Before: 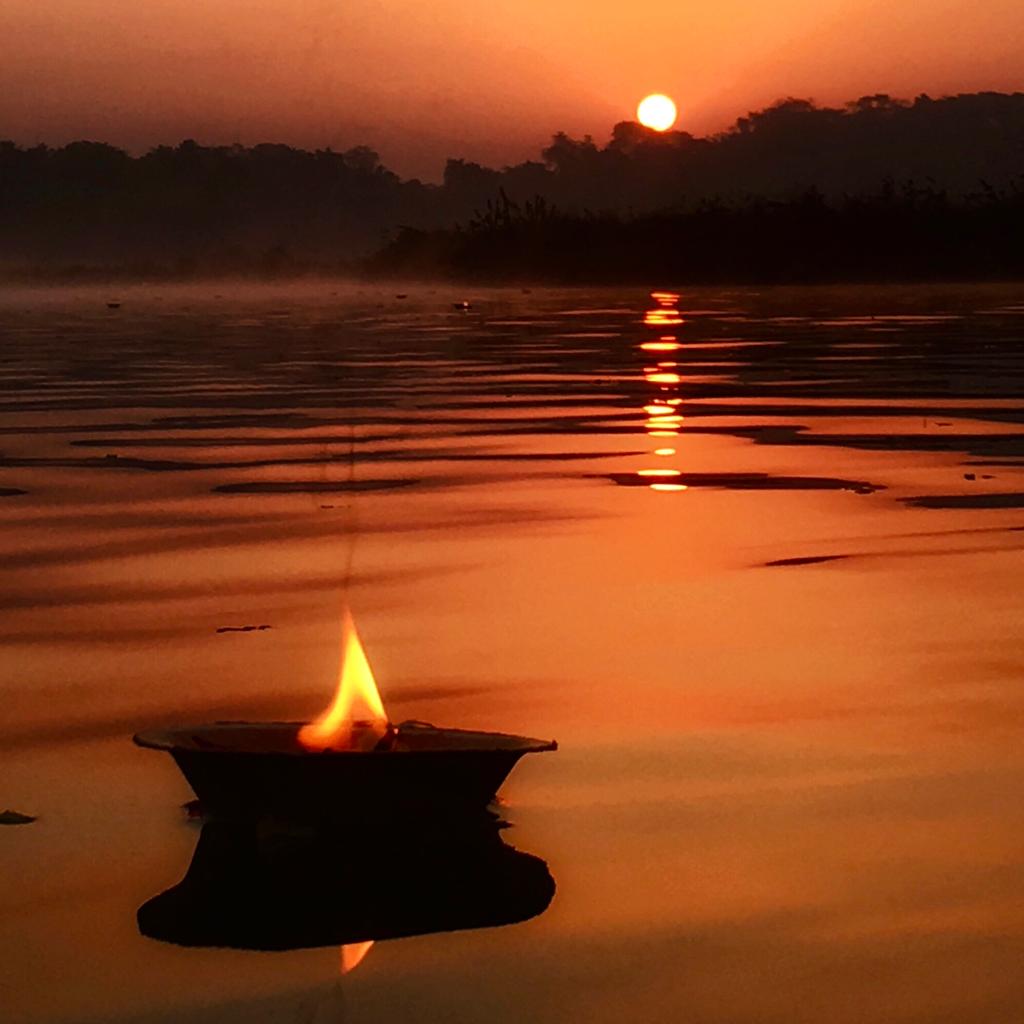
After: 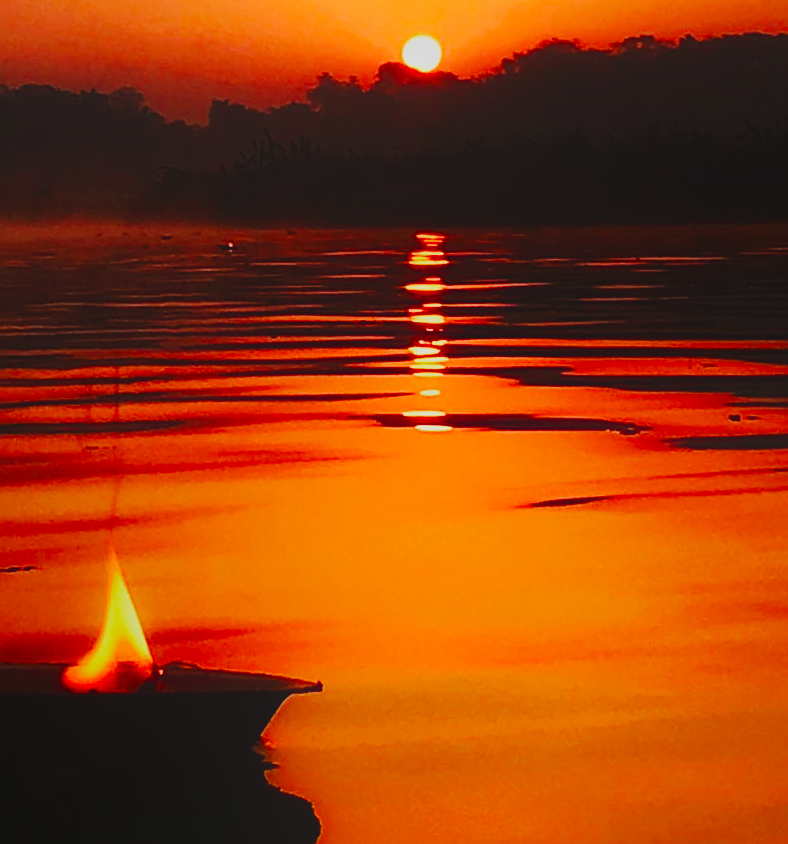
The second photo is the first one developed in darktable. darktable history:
crop: left 22.967%, top 5.837%, bottom 11.668%
local contrast: detail 70%
tone equalizer: on, module defaults
contrast brightness saturation: contrast 0.036, saturation 0.159
sharpen: on, module defaults
base curve: curves: ch0 [(0, 0) (0.032, 0.025) (0.121, 0.166) (0.206, 0.329) (0.605, 0.79) (1, 1)], preserve colors none
